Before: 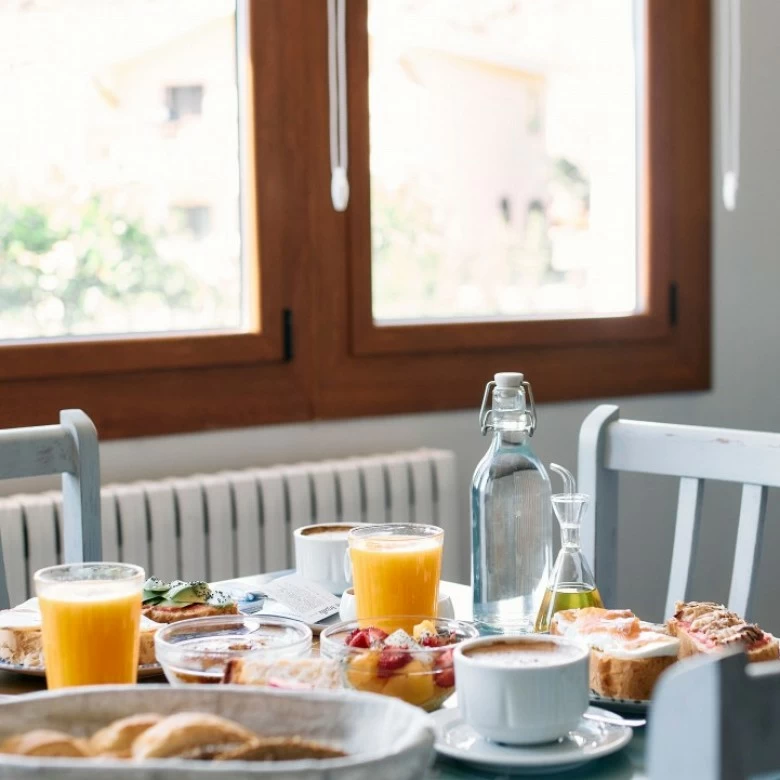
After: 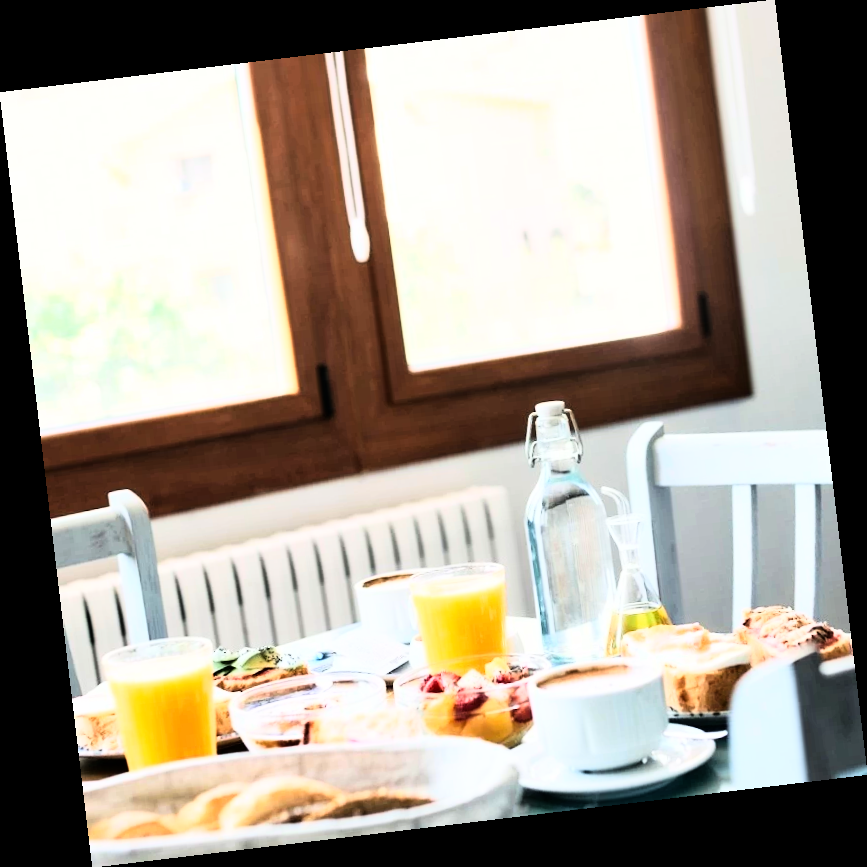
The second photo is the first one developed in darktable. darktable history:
rotate and perspective: rotation -6.83°, automatic cropping off
rgb curve: curves: ch0 [(0, 0) (0.21, 0.15) (0.24, 0.21) (0.5, 0.75) (0.75, 0.96) (0.89, 0.99) (1, 1)]; ch1 [(0, 0.02) (0.21, 0.13) (0.25, 0.2) (0.5, 0.67) (0.75, 0.9) (0.89, 0.97) (1, 1)]; ch2 [(0, 0.02) (0.21, 0.13) (0.25, 0.2) (0.5, 0.67) (0.75, 0.9) (0.89, 0.97) (1, 1)], compensate middle gray true
